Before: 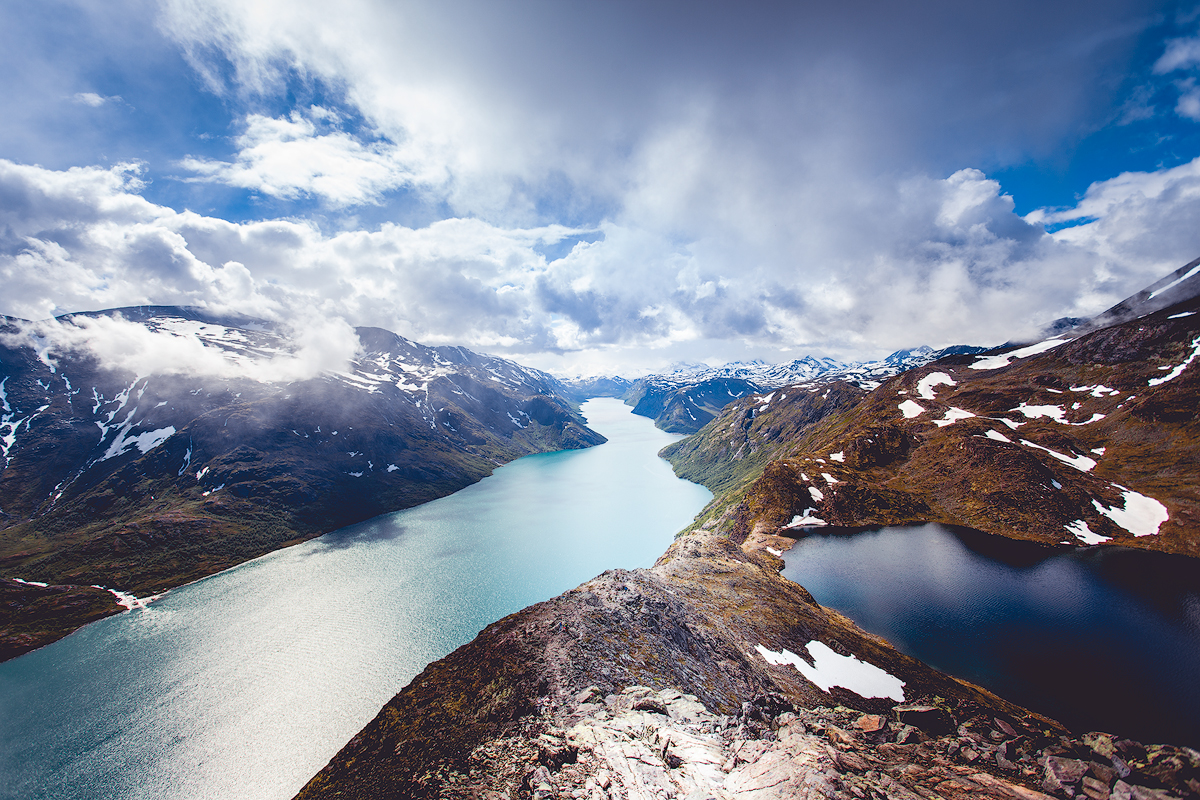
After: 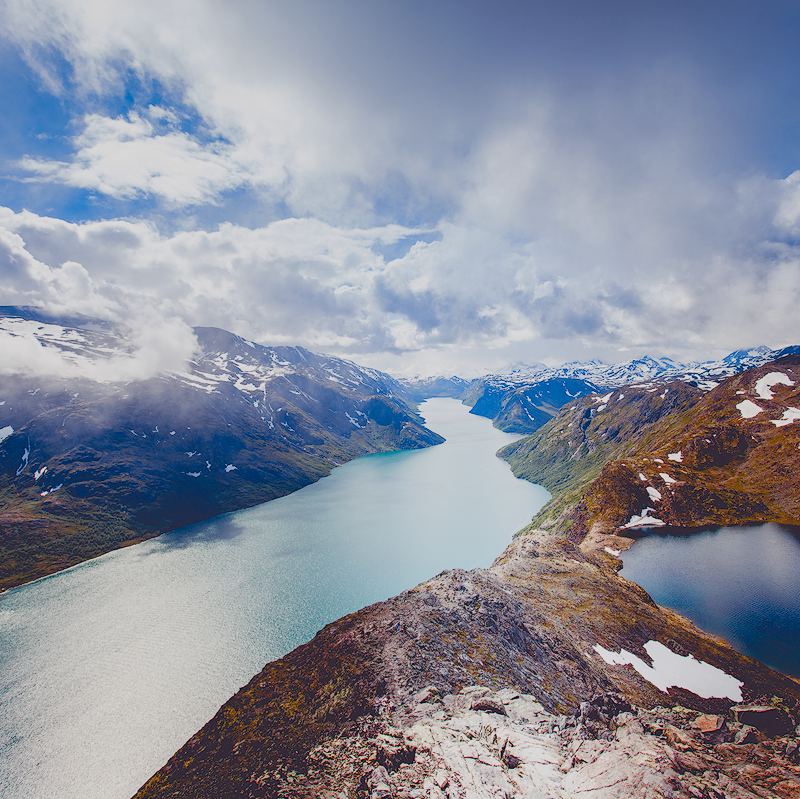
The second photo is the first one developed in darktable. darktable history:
color balance rgb: shadows lift › chroma 1%, shadows lift › hue 113°, highlights gain › chroma 0.2%, highlights gain › hue 333°, perceptual saturation grading › global saturation 20%, perceptual saturation grading › highlights -50%, perceptual saturation grading › shadows 25%, contrast -20%
bloom: size 15%, threshold 97%, strength 7%
crop and rotate: left 13.537%, right 19.796%
